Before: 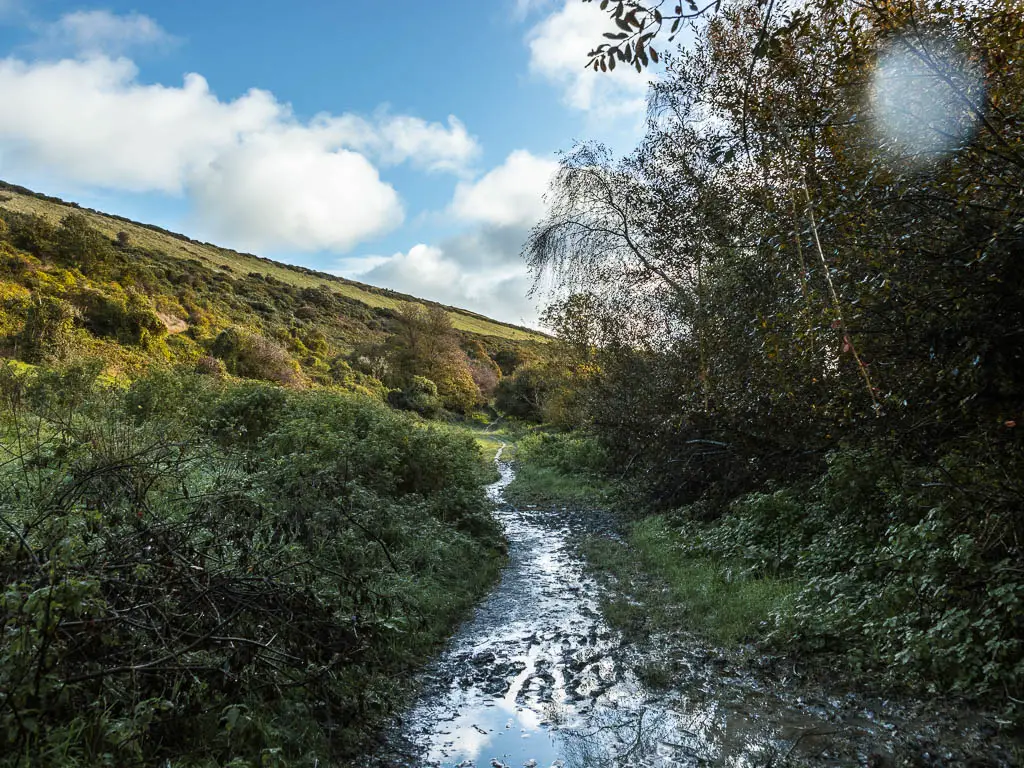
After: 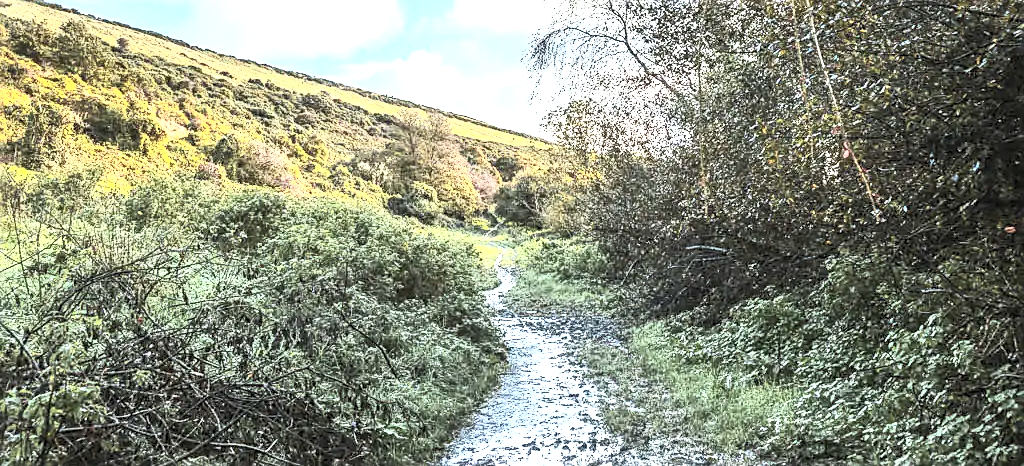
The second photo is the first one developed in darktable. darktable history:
sharpen: on, module defaults
vibrance: vibrance 0%
contrast brightness saturation: contrast 0.43, brightness 0.56, saturation -0.19
exposure: black level correction 0, exposure 1.45 EV, compensate exposure bias true, compensate highlight preservation false
local contrast: on, module defaults
crop and rotate: top 25.357%, bottom 13.942%
white balance: red 1.004, blue 1.024
